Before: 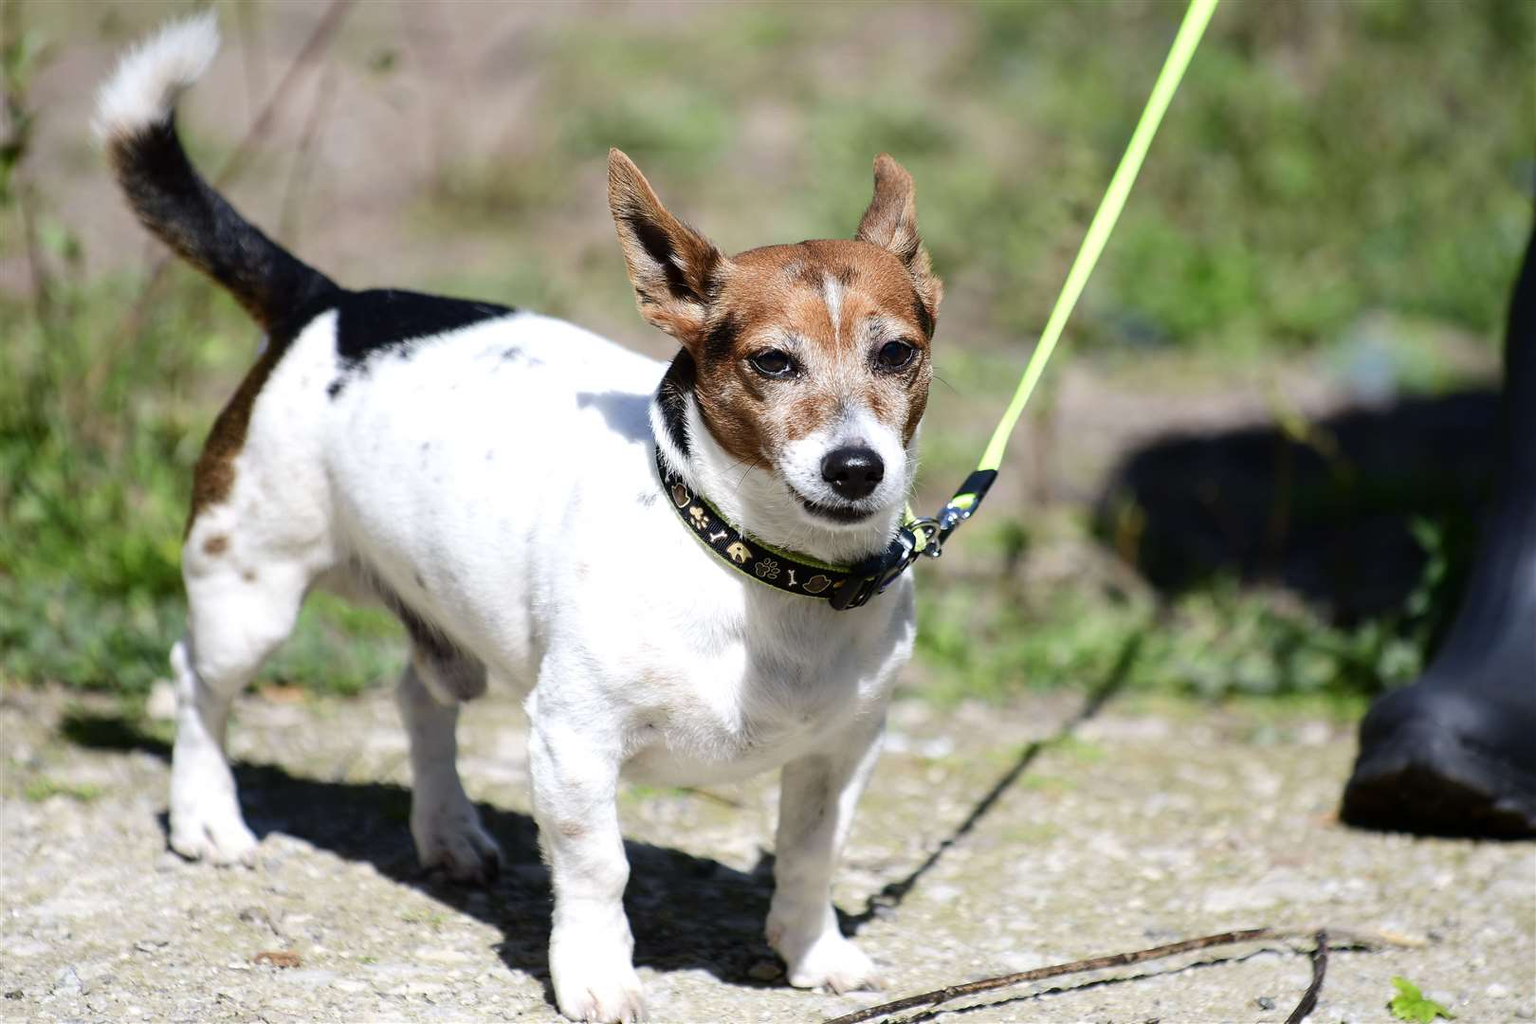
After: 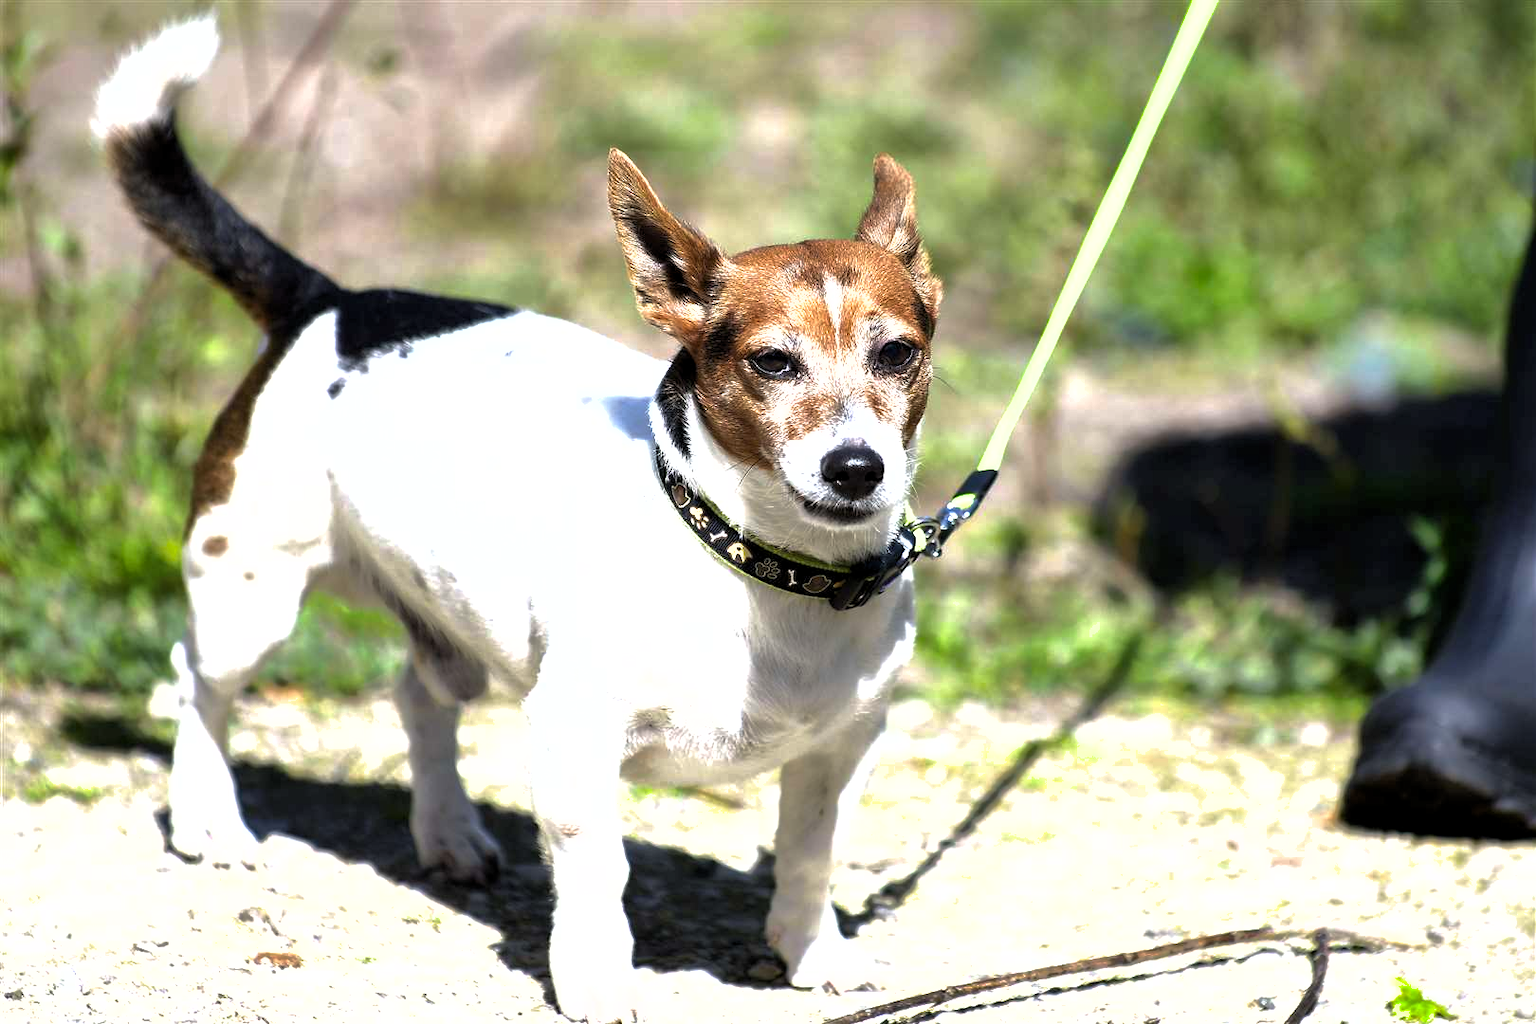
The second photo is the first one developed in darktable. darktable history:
exposure: exposure 0.605 EV, compensate highlight preservation false
levels: levels [0.029, 0.545, 0.971]
shadows and highlights: on, module defaults
color balance rgb: linear chroma grading › global chroma 9.013%, perceptual saturation grading › global saturation 0.045%, perceptual brilliance grading › highlights 7.593%, perceptual brilliance grading › mid-tones 3.571%, perceptual brilliance grading › shadows 1.365%, global vibrance 9.968%
